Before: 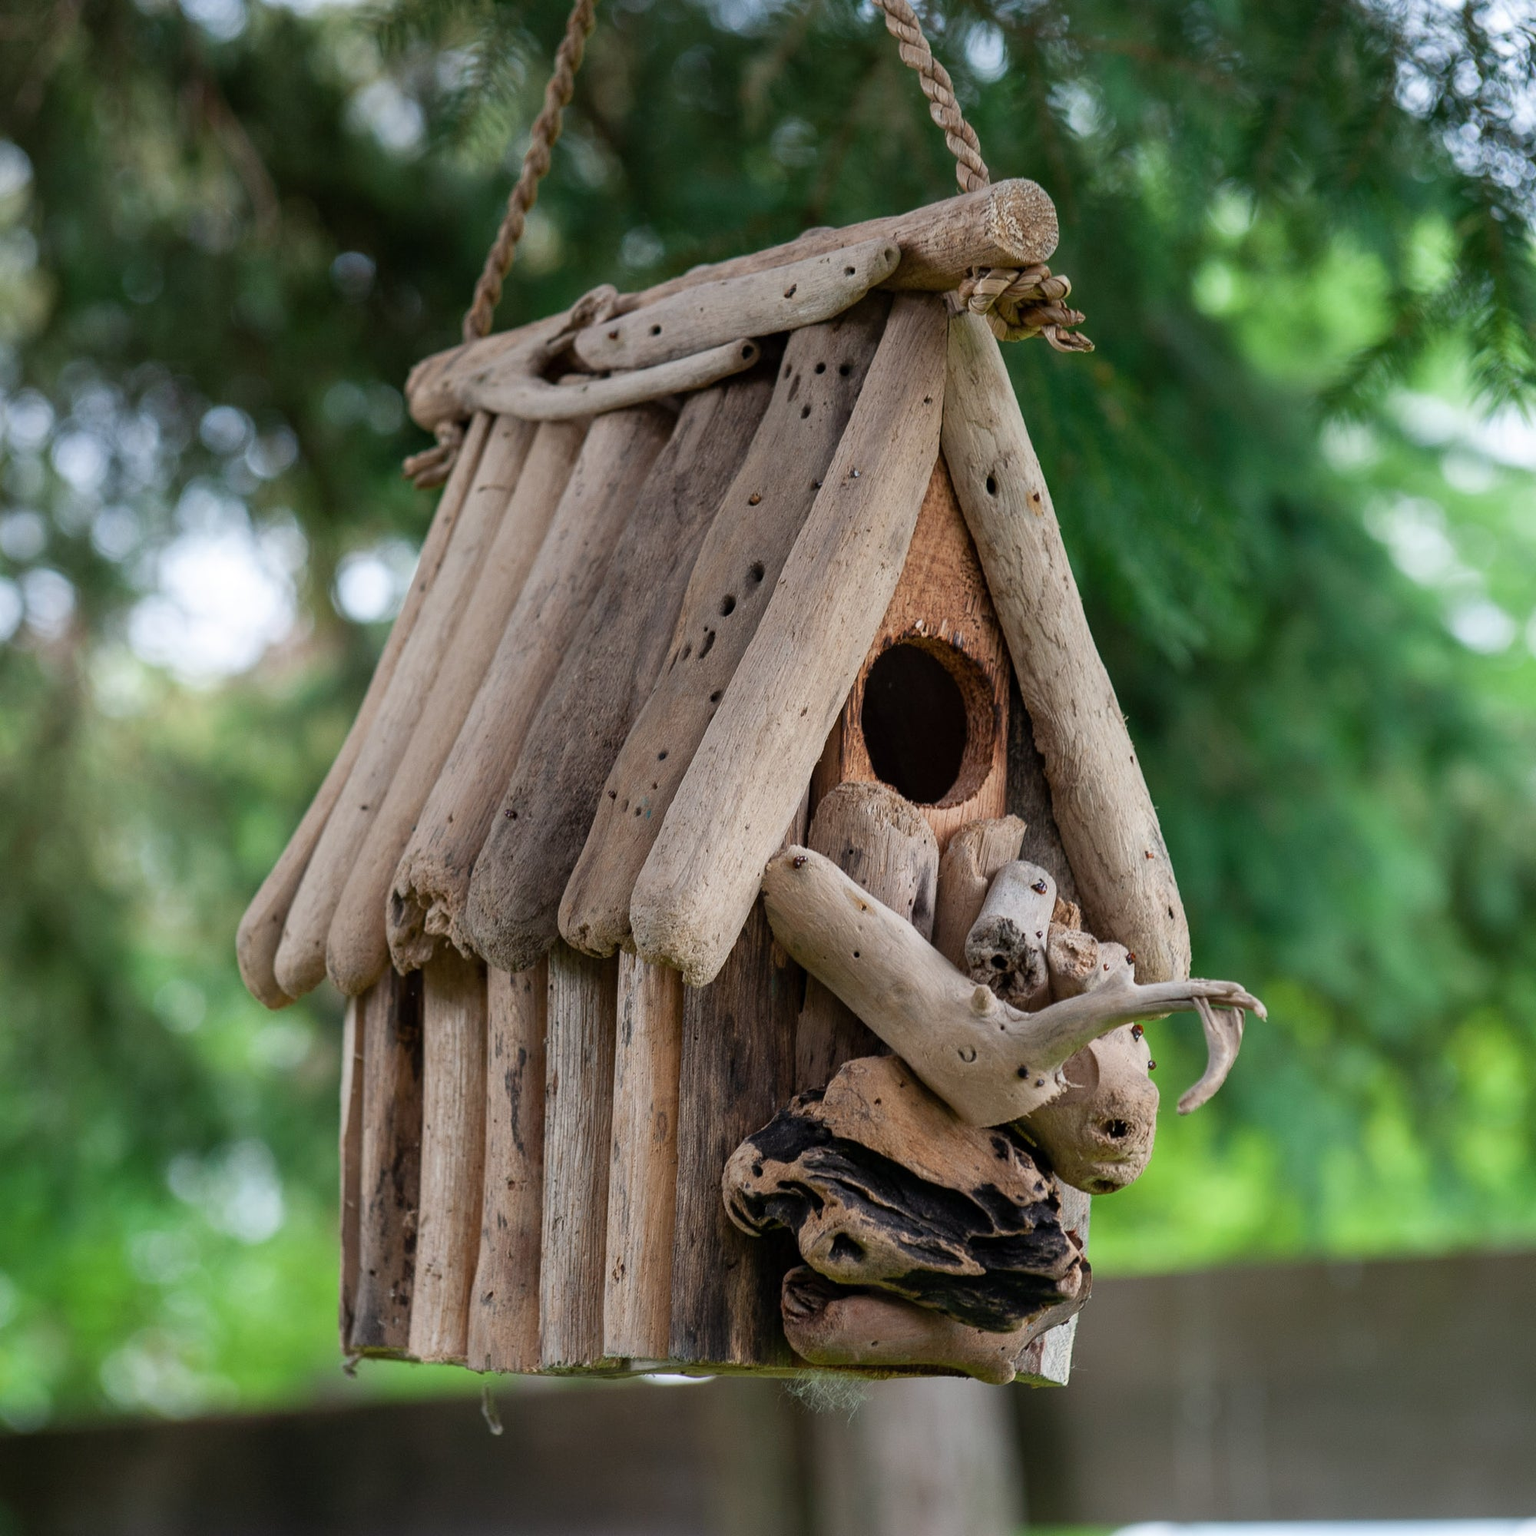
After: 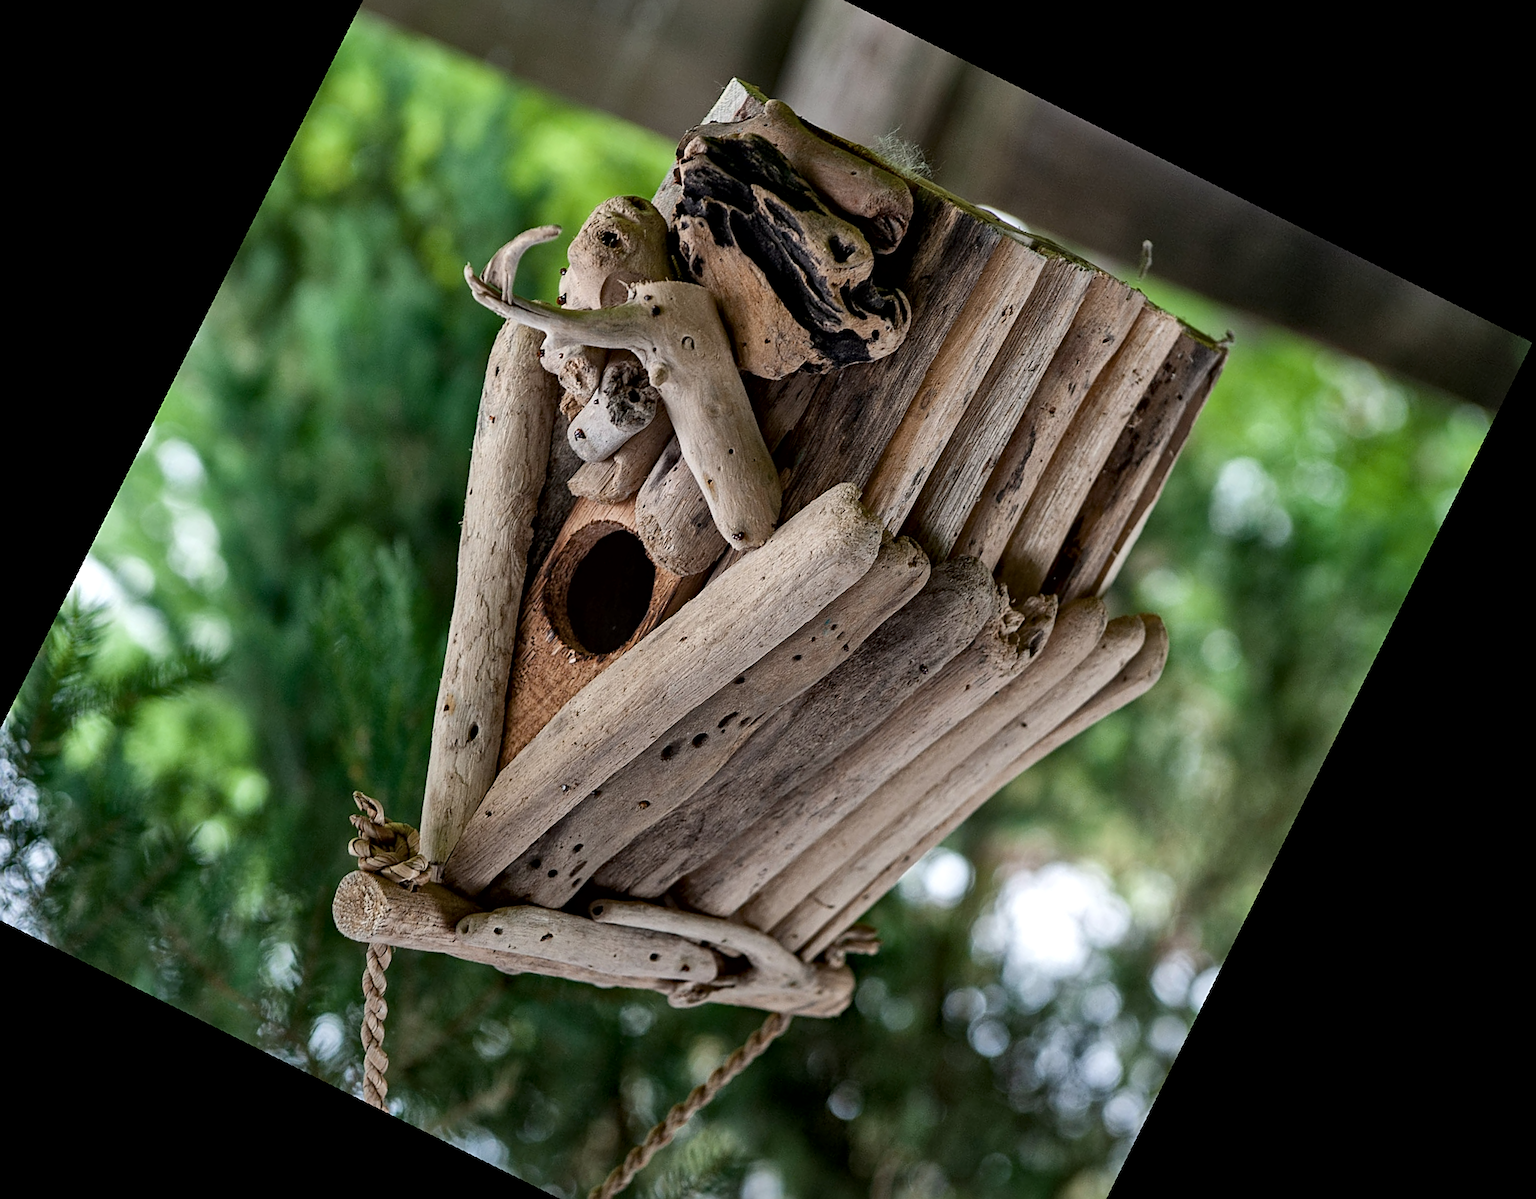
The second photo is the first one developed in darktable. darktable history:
contrast brightness saturation: contrast 0.06, brightness -0.01, saturation -0.23
shadows and highlights: shadows 29.32, highlights -29.32, low approximation 0.01, soften with gaussian
local contrast: mode bilateral grid, contrast 20, coarseness 50, detail 150%, midtone range 0.2
crop and rotate: angle 148.68°, left 9.111%, top 15.603%, right 4.588%, bottom 17.041%
color balance rgb: perceptual saturation grading › global saturation 8.89%, saturation formula JzAzBz (2021)
rotate and perspective: rotation -4.86°, automatic cropping off
sharpen: on, module defaults
haze removal: compatibility mode true, adaptive false
